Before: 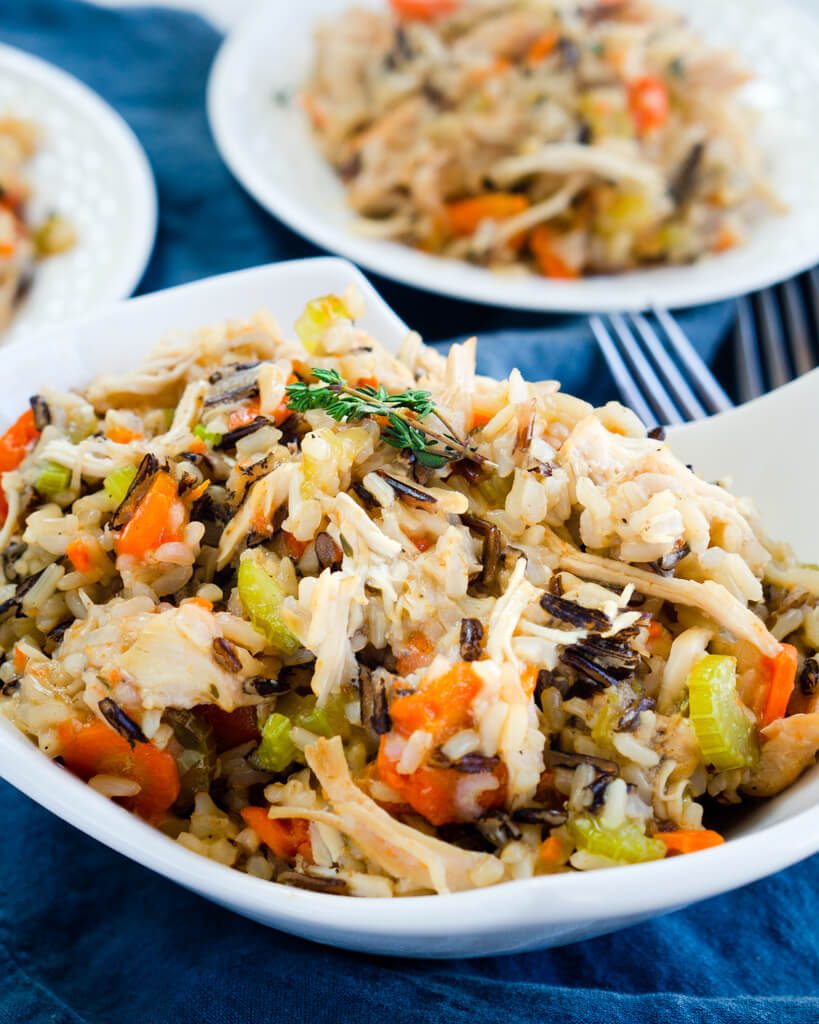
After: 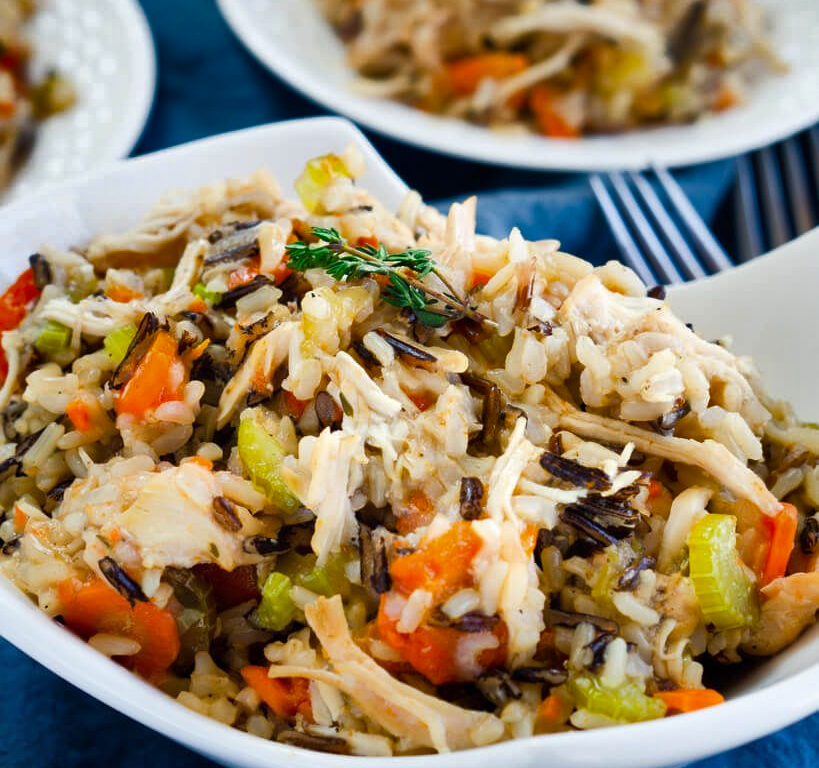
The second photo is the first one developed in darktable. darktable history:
crop: top 13.808%, bottom 11.185%
shadows and highlights: shadows 20.93, highlights -81.5, soften with gaussian
